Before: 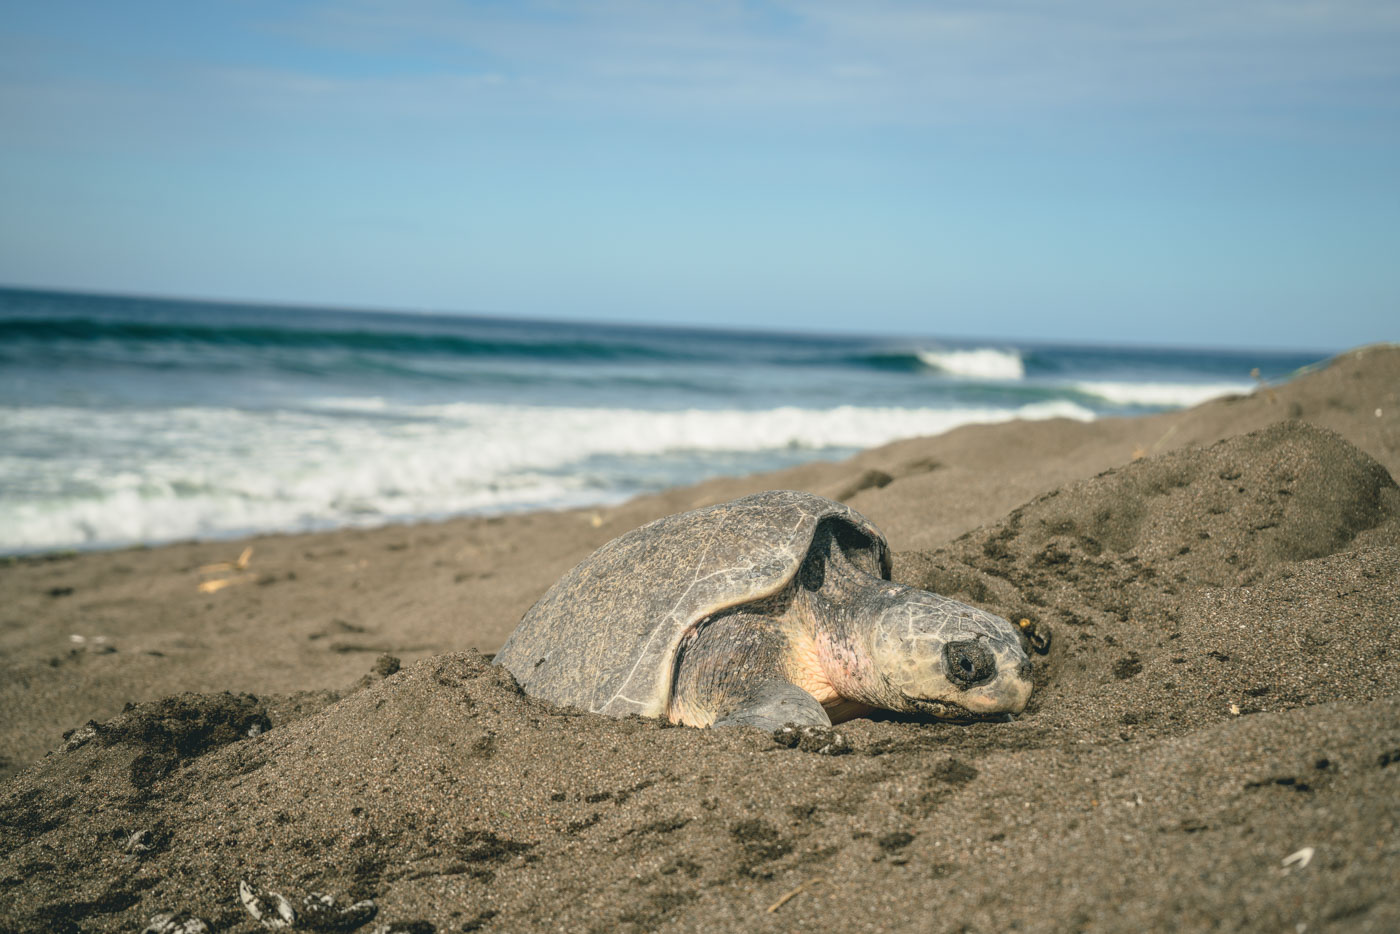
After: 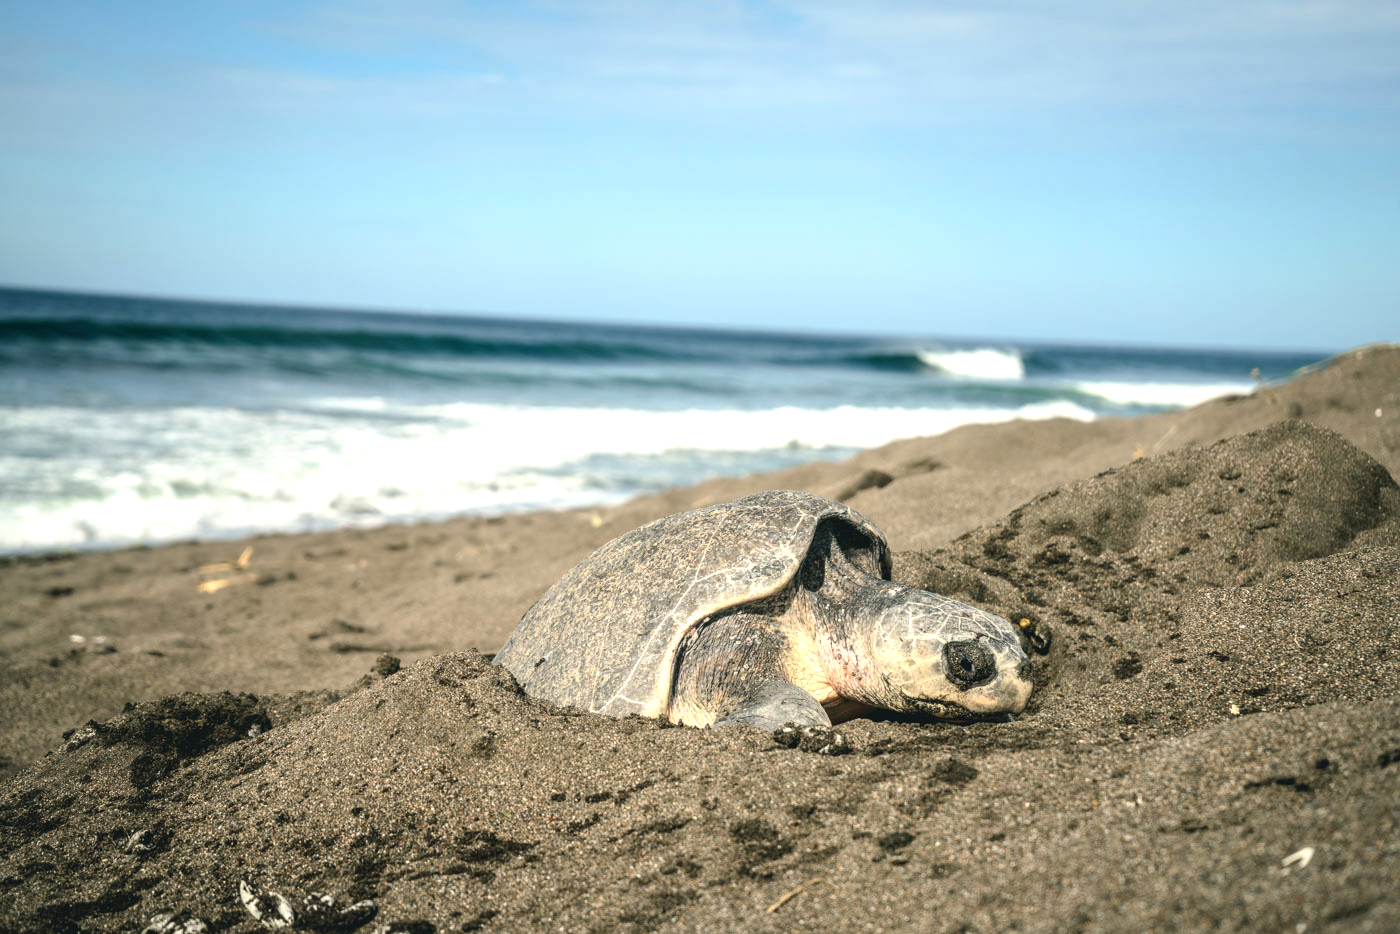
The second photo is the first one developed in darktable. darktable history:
tone equalizer: -8 EV -0.772 EV, -7 EV -0.728 EV, -6 EV -0.636 EV, -5 EV -0.401 EV, -3 EV 0.369 EV, -2 EV 0.6 EV, -1 EV 0.685 EV, +0 EV 0.779 EV, edges refinement/feathering 500, mask exposure compensation -1.57 EV, preserve details no
